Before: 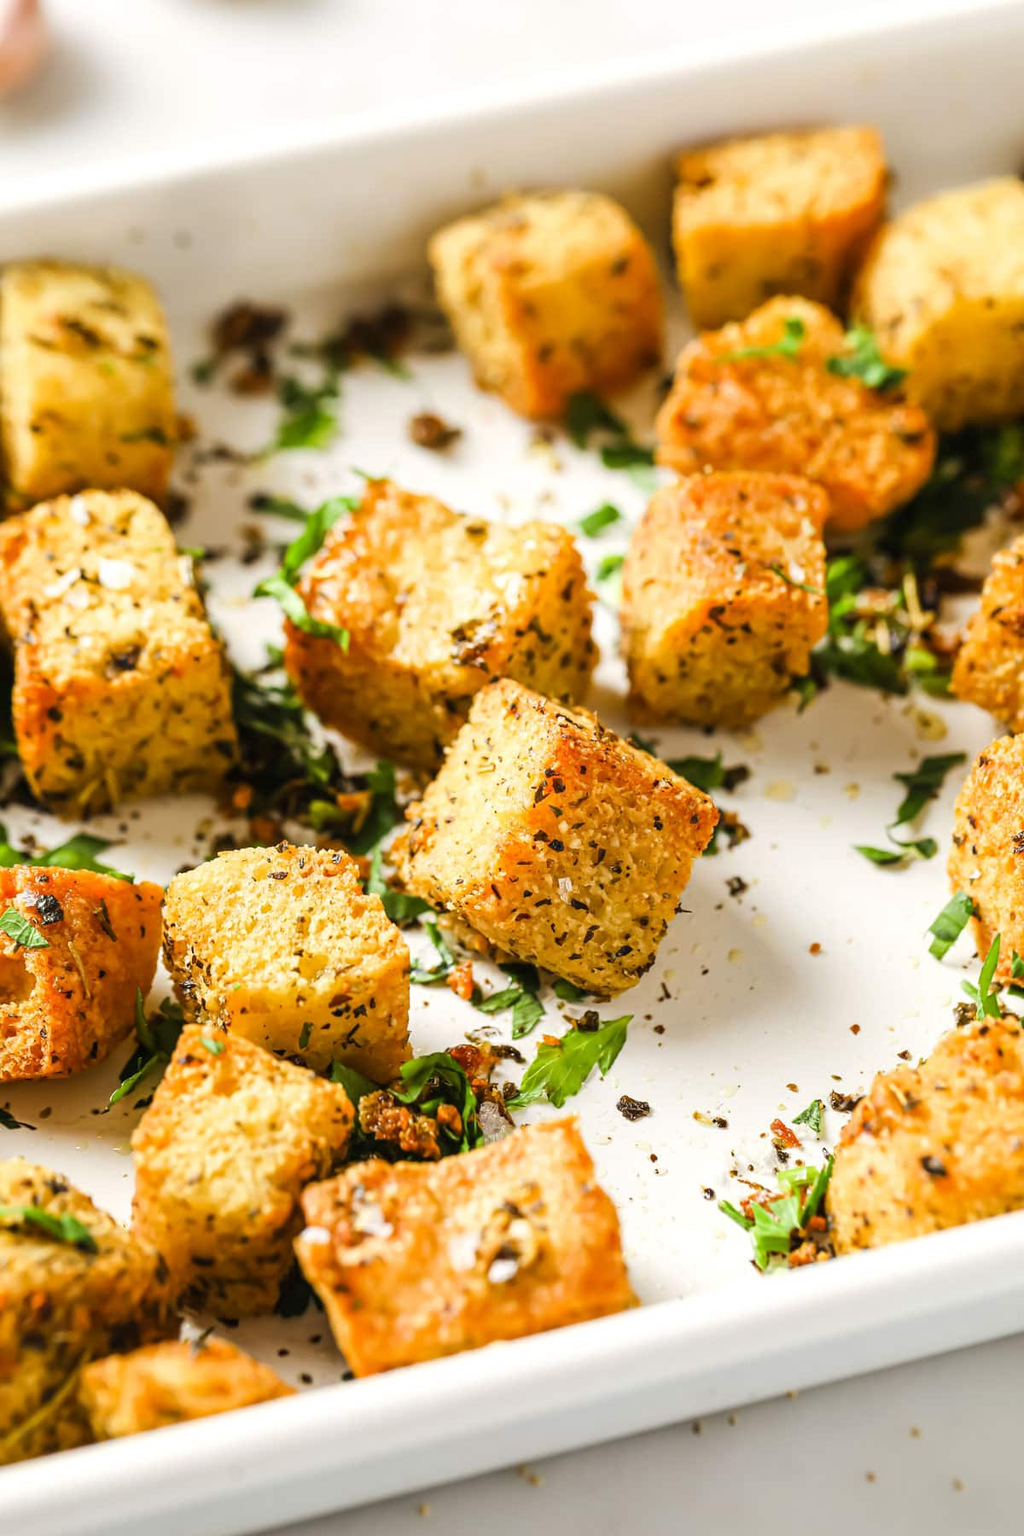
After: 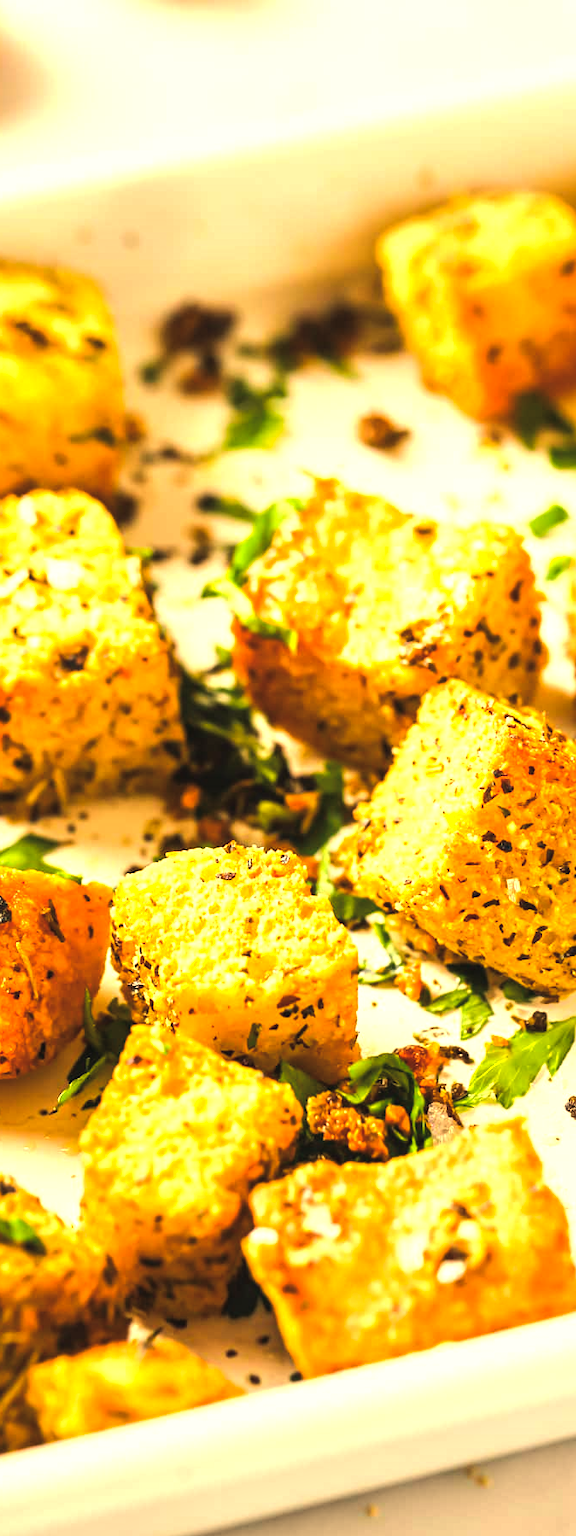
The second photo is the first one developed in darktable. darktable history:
crop: left 5.114%, right 38.589%
tone equalizer: -8 EV 1 EV, -7 EV 1 EV, -6 EV 1 EV, -5 EV 1 EV, -4 EV 1 EV, -3 EV 0.75 EV, -2 EV 0.5 EV, -1 EV 0.25 EV
color balance rgb: global offset › luminance 0.71%, perceptual saturation grading › global saturation -11.5%, perceptual brilliance grading › highlights 17.77%, perceptual brilliance grading › mid-tones 31.71%, perceptual brilliance grading › shadows -31.01%, global vibrance 50%
white balance: red 1.123, blue 0.83
